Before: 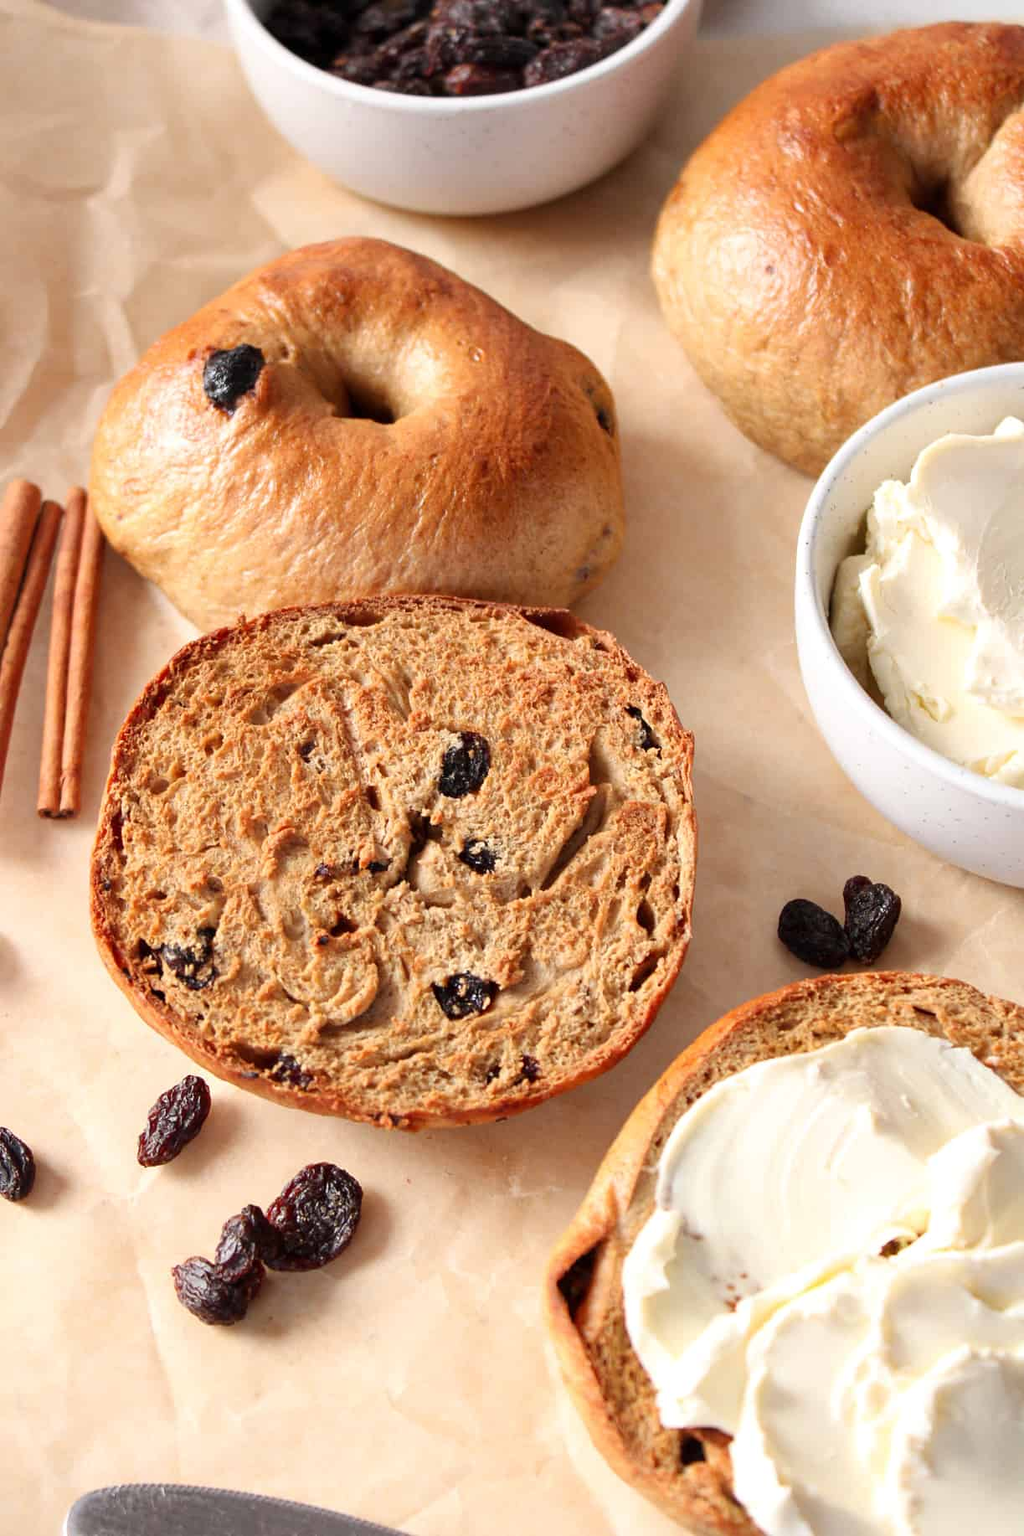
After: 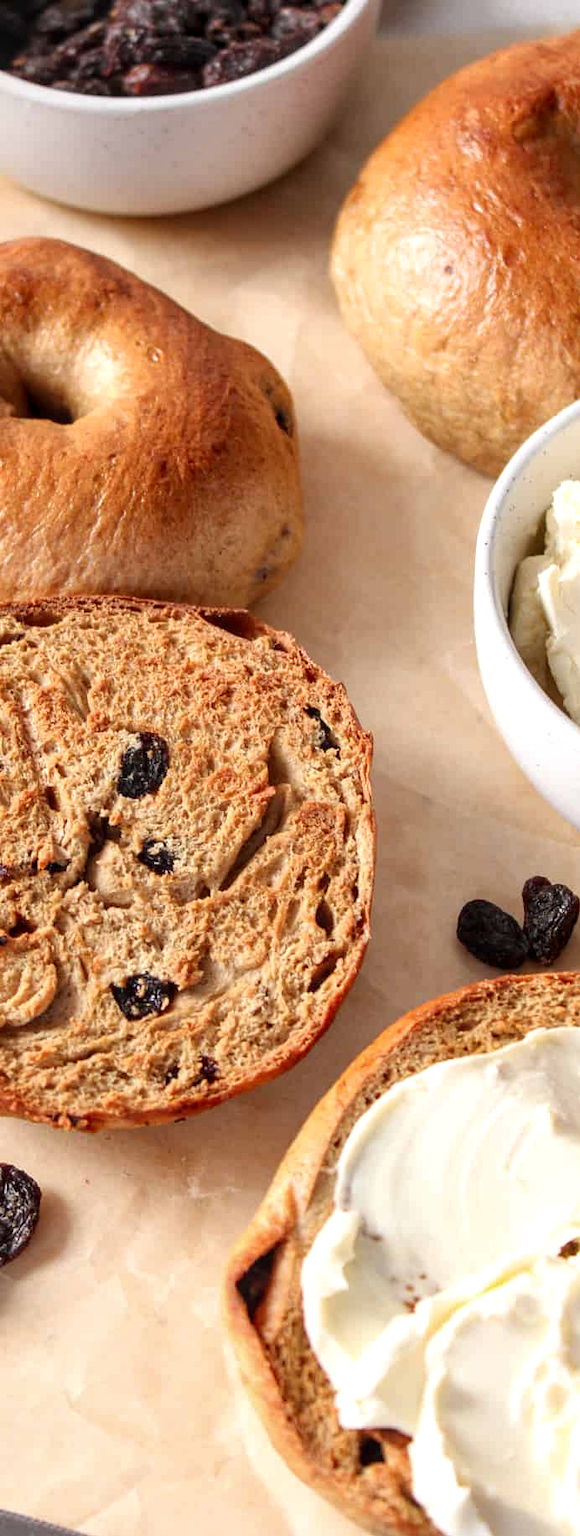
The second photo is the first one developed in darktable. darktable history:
local contrast: on, module defaults
crop: left 31.458%, top 0%, right 11.876%
